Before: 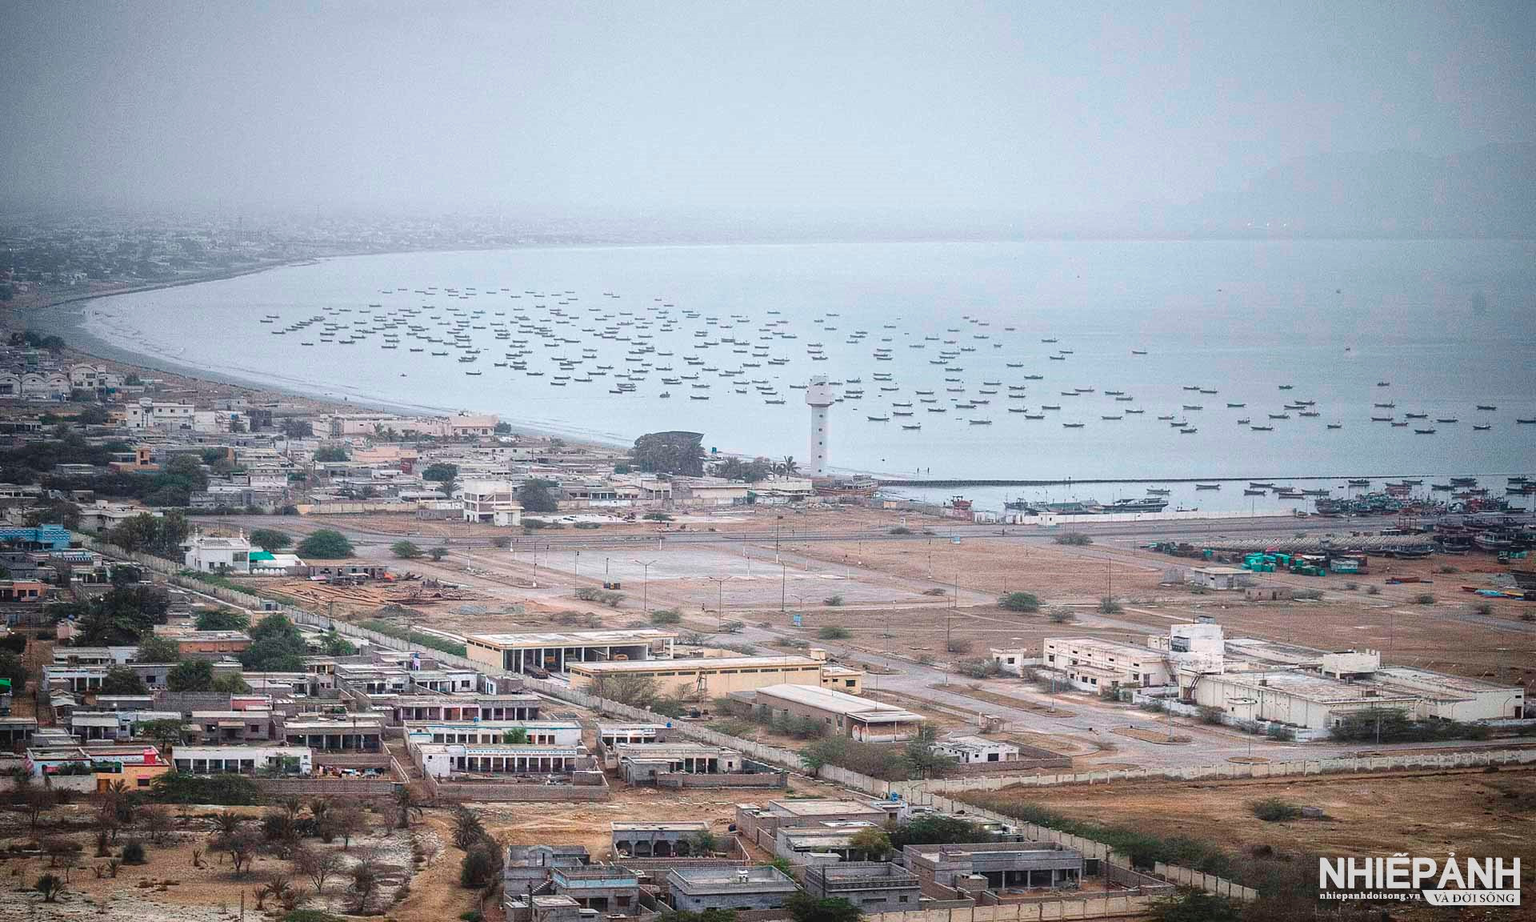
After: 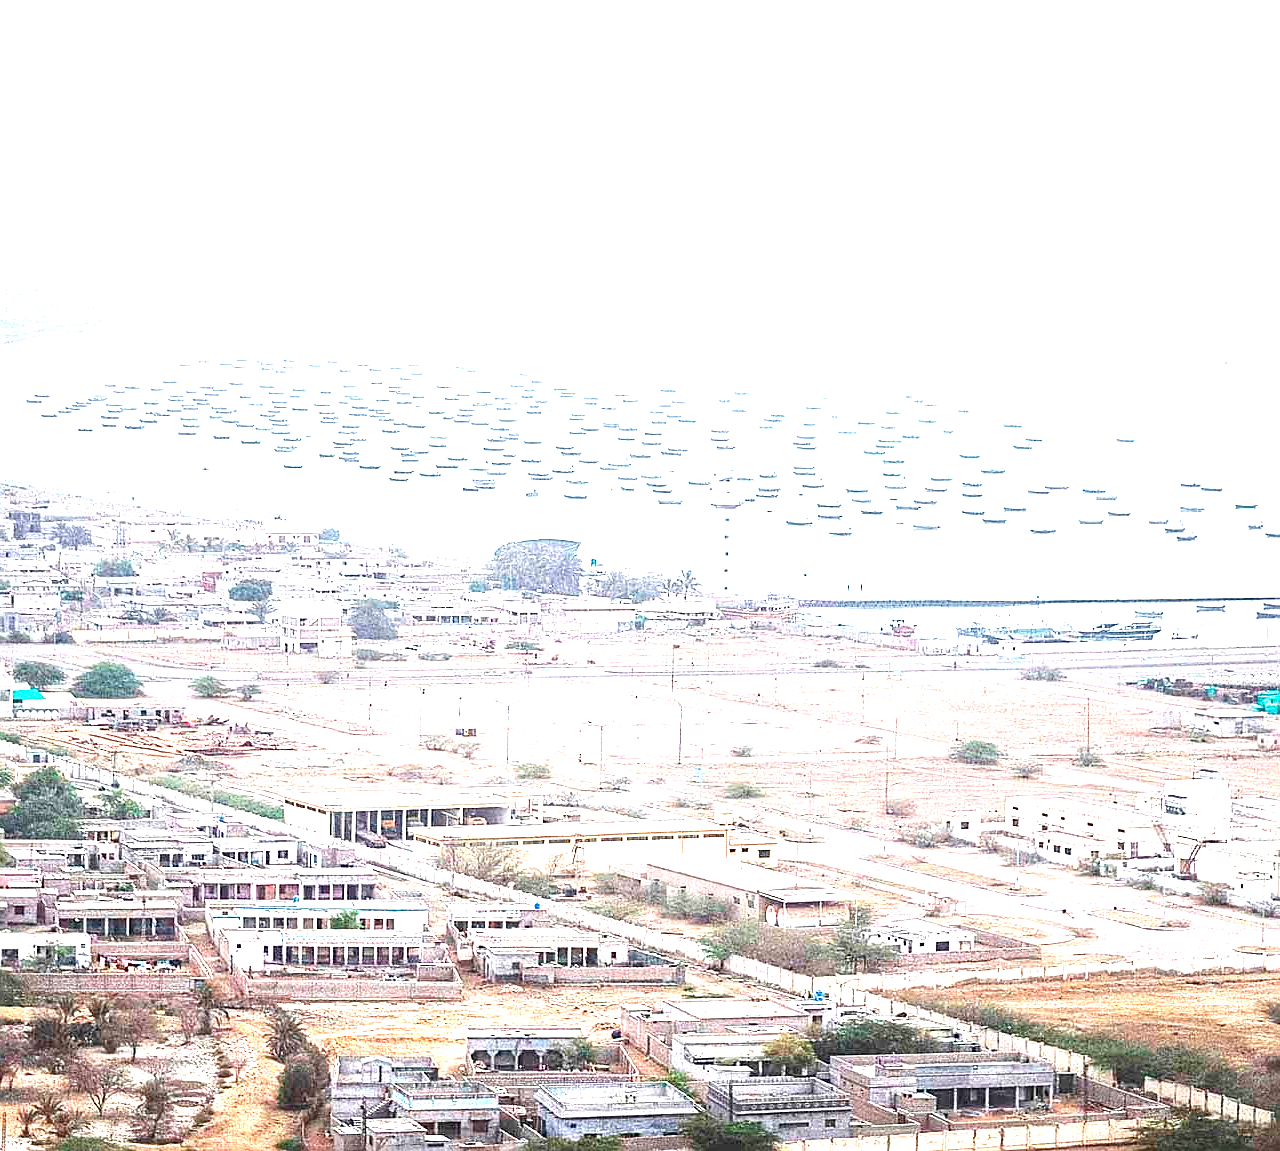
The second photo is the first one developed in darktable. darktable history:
crop and rotate: left 15.623%, right 17.706%
local contrast: mode bilateral grid, contrast 100, coarseness 99, detail 89%, midtone range 0.2
exposure: exposure 1.992 EV, compensate highlight preservation false
sharpen: on, module defaults
